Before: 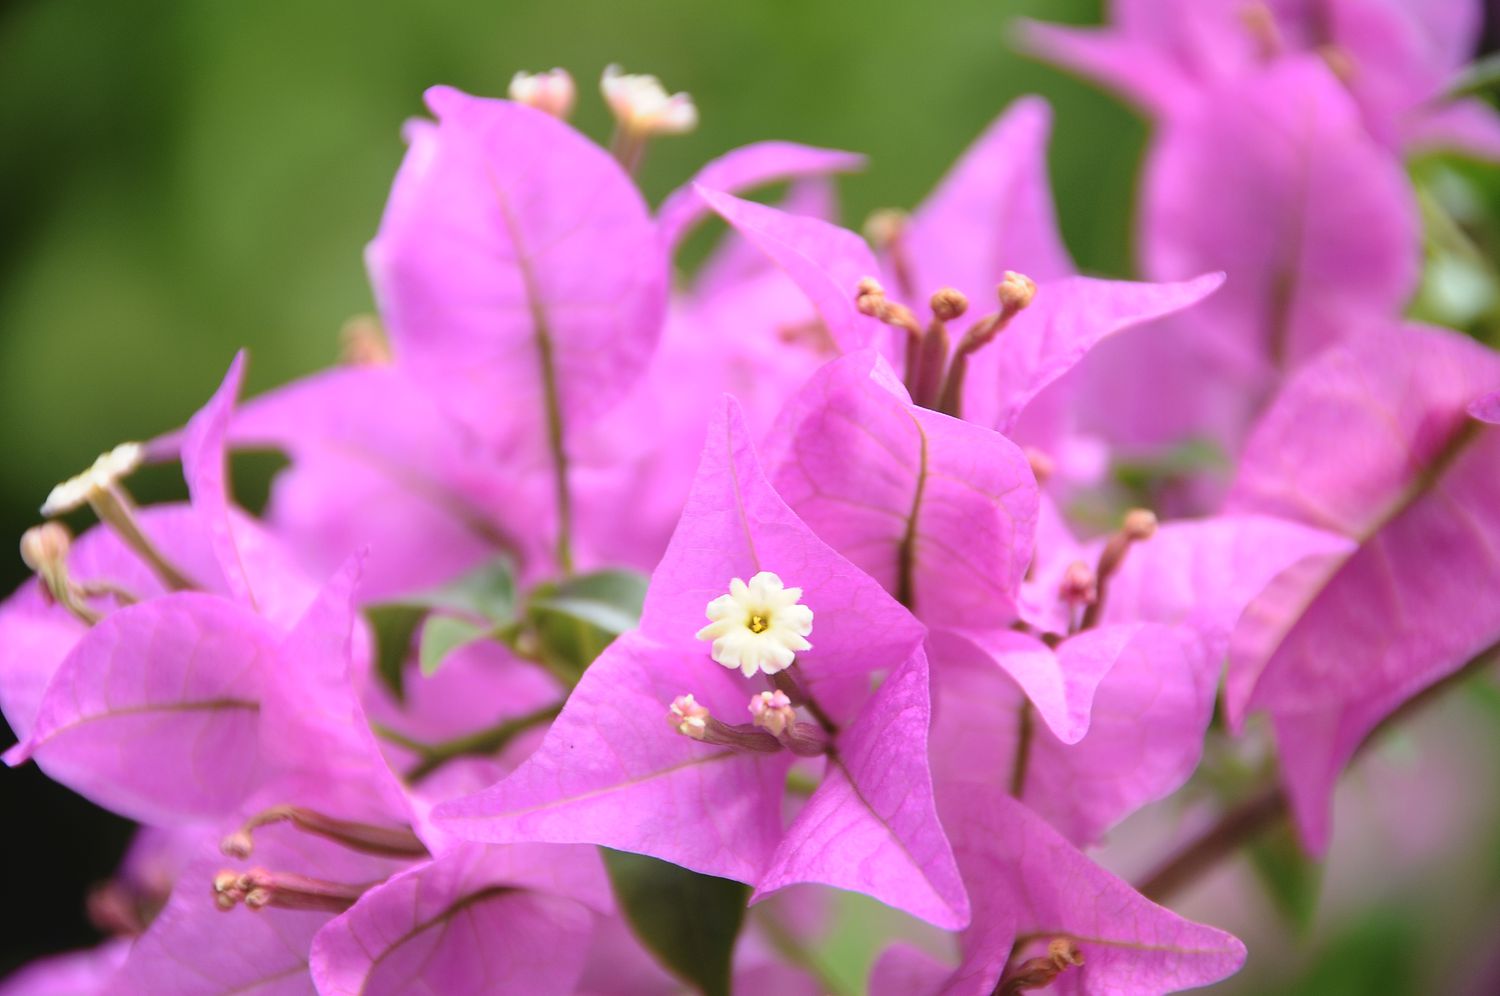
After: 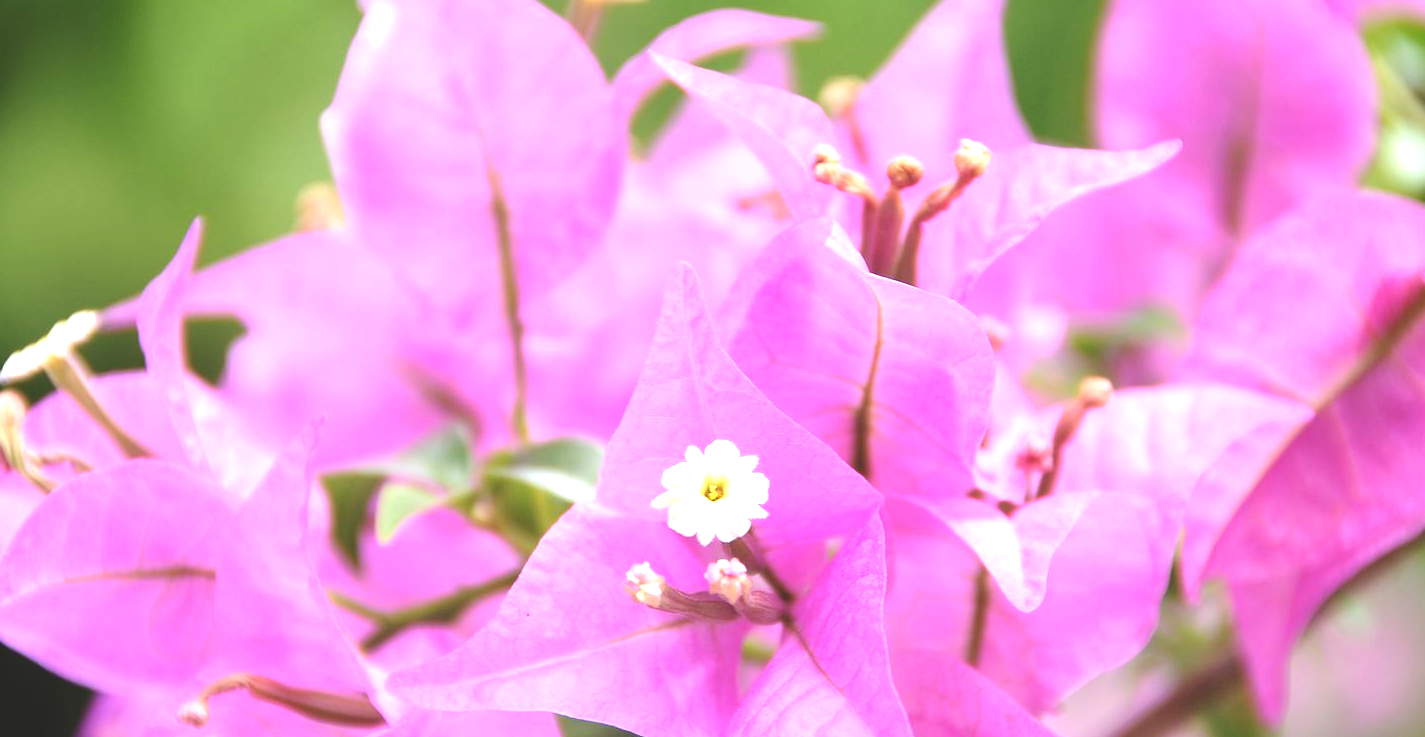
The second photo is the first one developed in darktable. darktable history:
exposure: black level correction -0.005, exposure 1.002 EV, compensate highlight preservation false
crop and rotate: left 2.991%, top 13.302%, right 1.981%, bottom 12.636%
